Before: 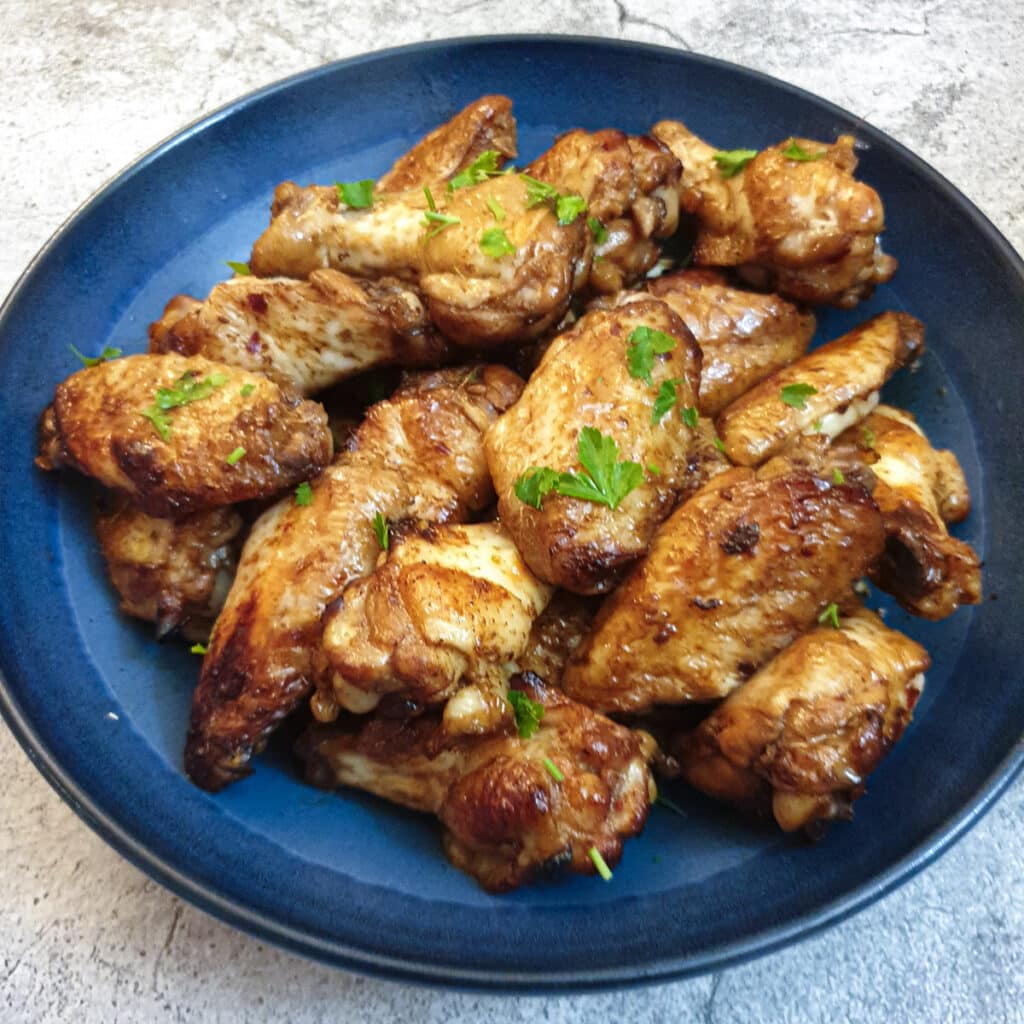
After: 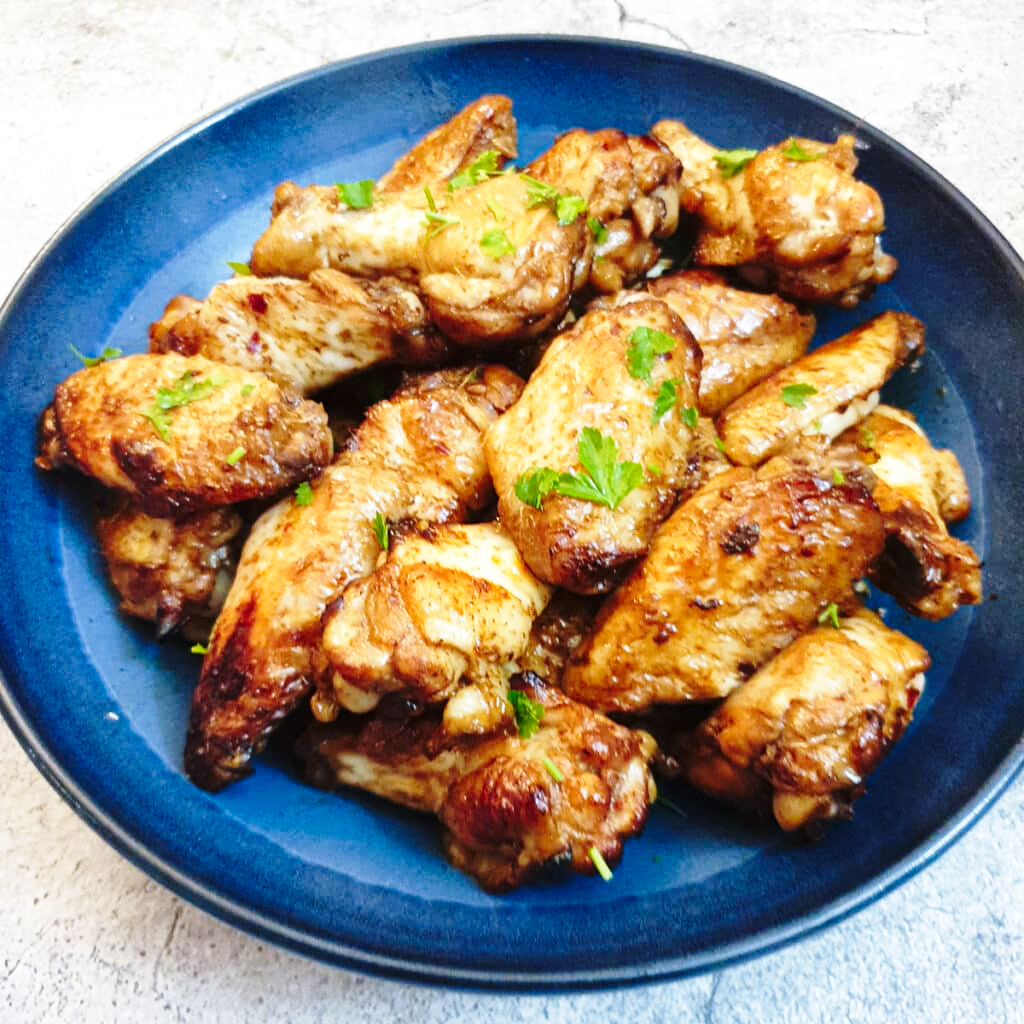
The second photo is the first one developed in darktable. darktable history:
base curve: curves: ch0 [(0, 0) (0.028, 0.03) (0.121, 0.232) (0.46, 0.748) (0.859, 0.968) (1, 1)], preserve colors none
tone equalizer: -8 EV -1.84 EV, -7 EV -1.16 EV, -6 EV -1.62 EV, smoothing diameter 25%, edges refinement/feathering 10, preserve details guided filter
